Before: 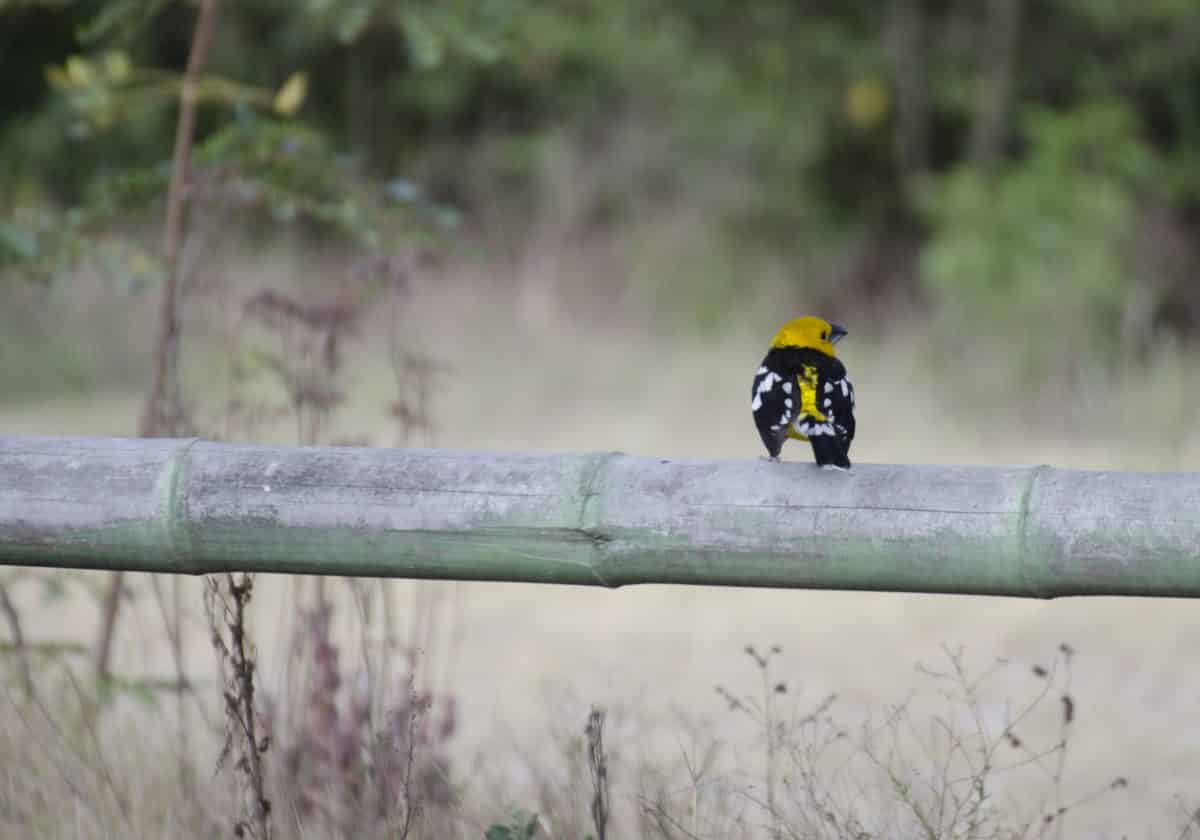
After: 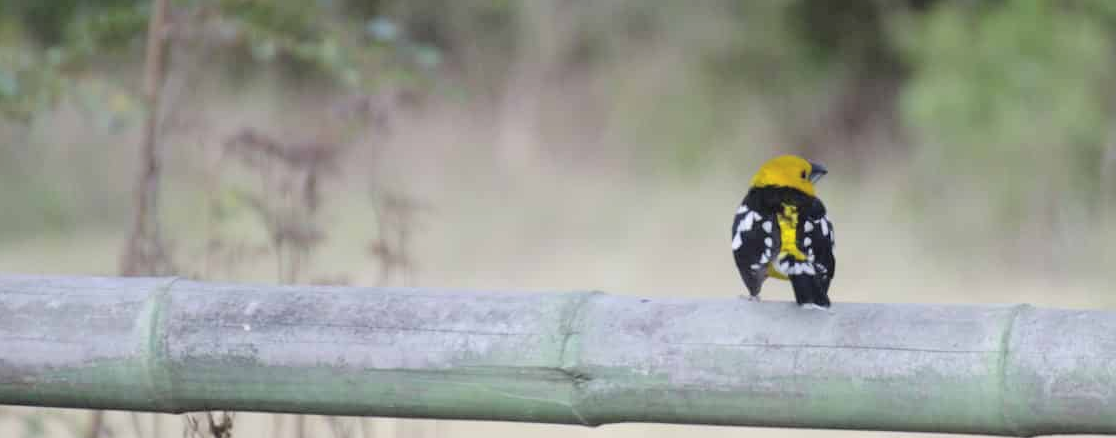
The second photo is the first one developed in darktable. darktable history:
crop: left 1.744%, top 19.225%, right 5.069%, bottom 28.357%
contrast brightness saturation: brightness 0.15
